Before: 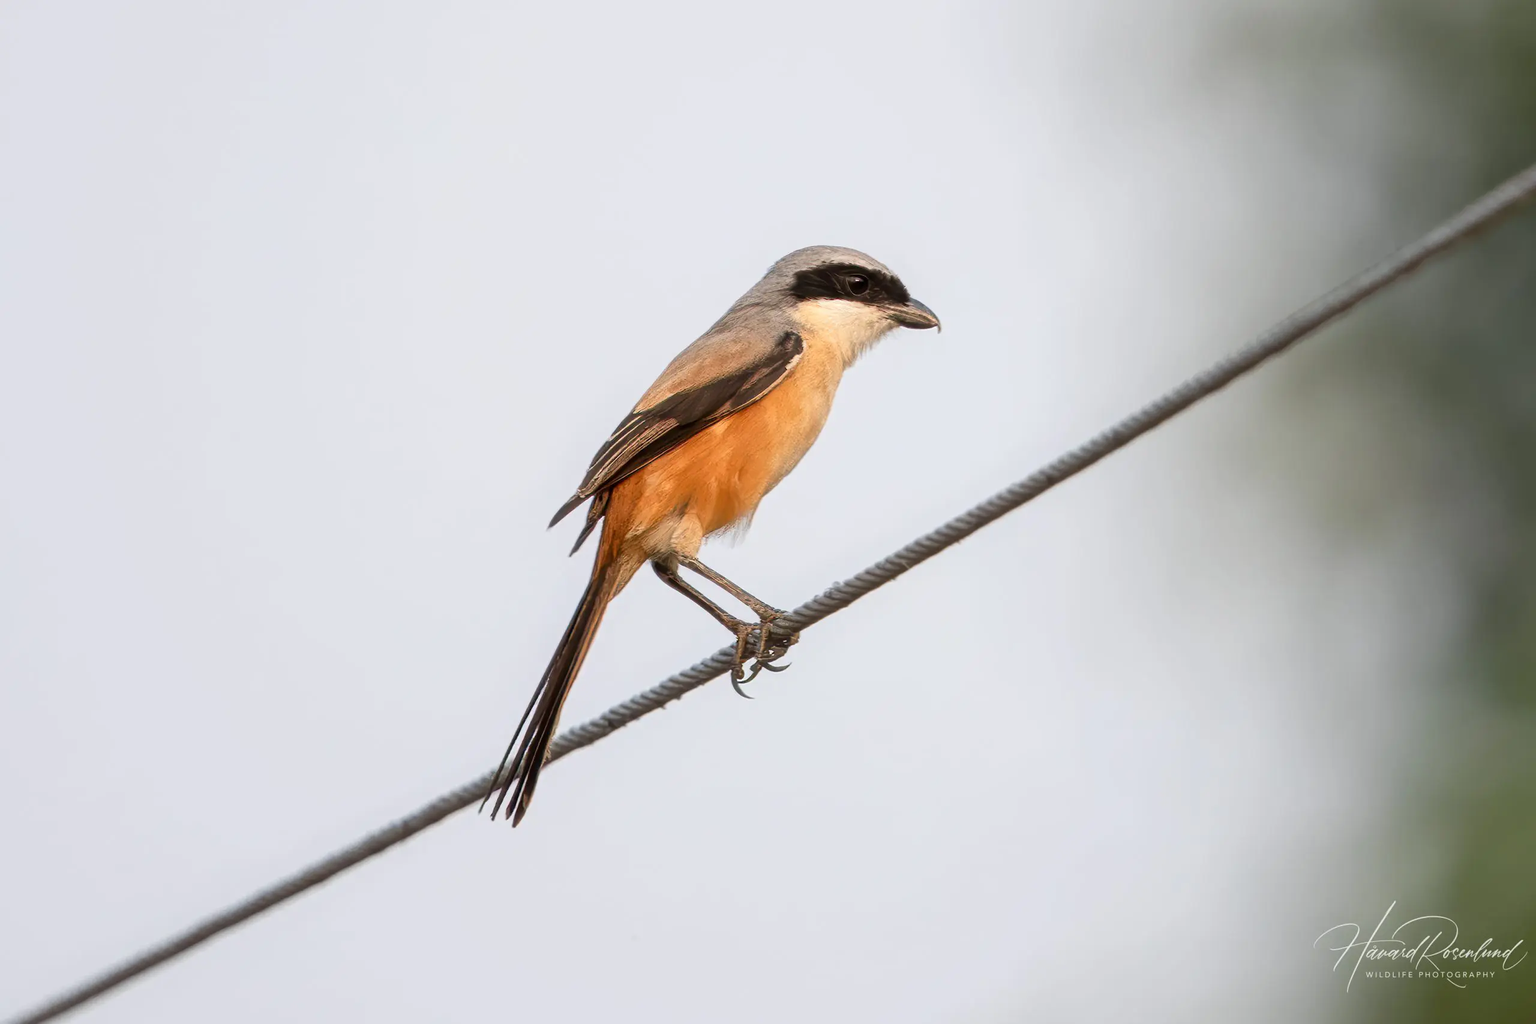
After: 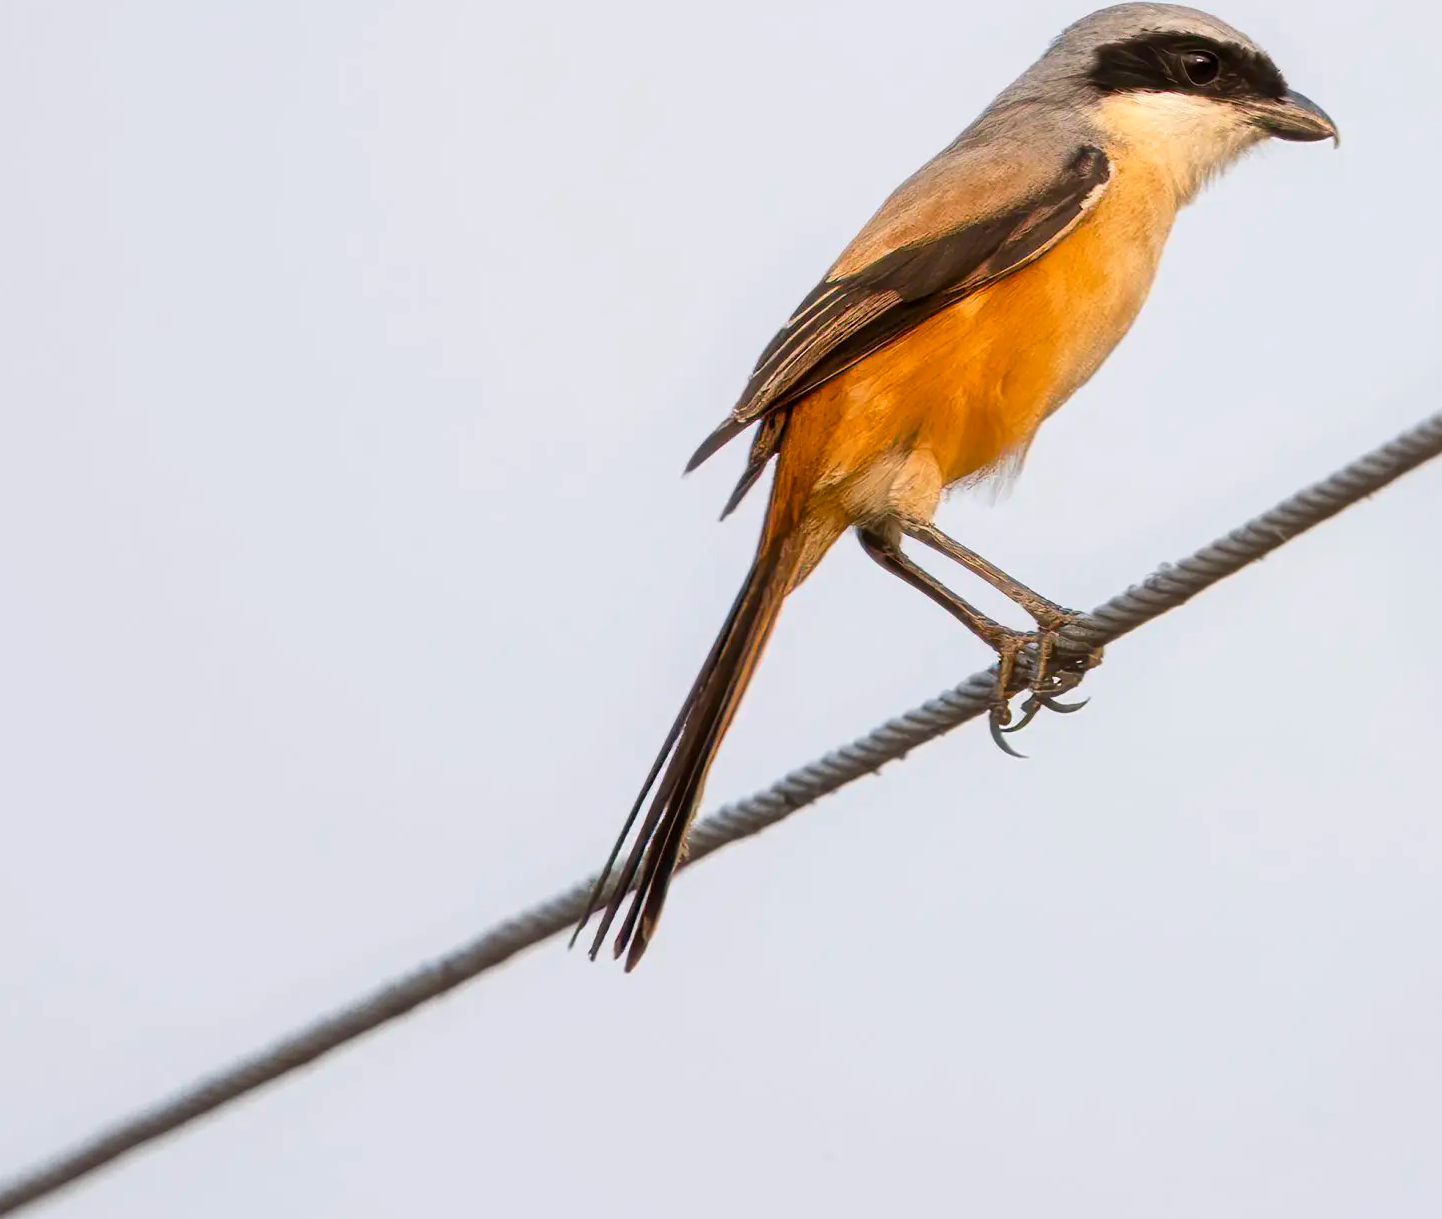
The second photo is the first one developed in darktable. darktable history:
color balance rgb: perceptual saturation grading › global saturation 20%, global vibrance 20%
crop: left 8.966%, top 23.852%, right 34.699%, bottom 4.703%
